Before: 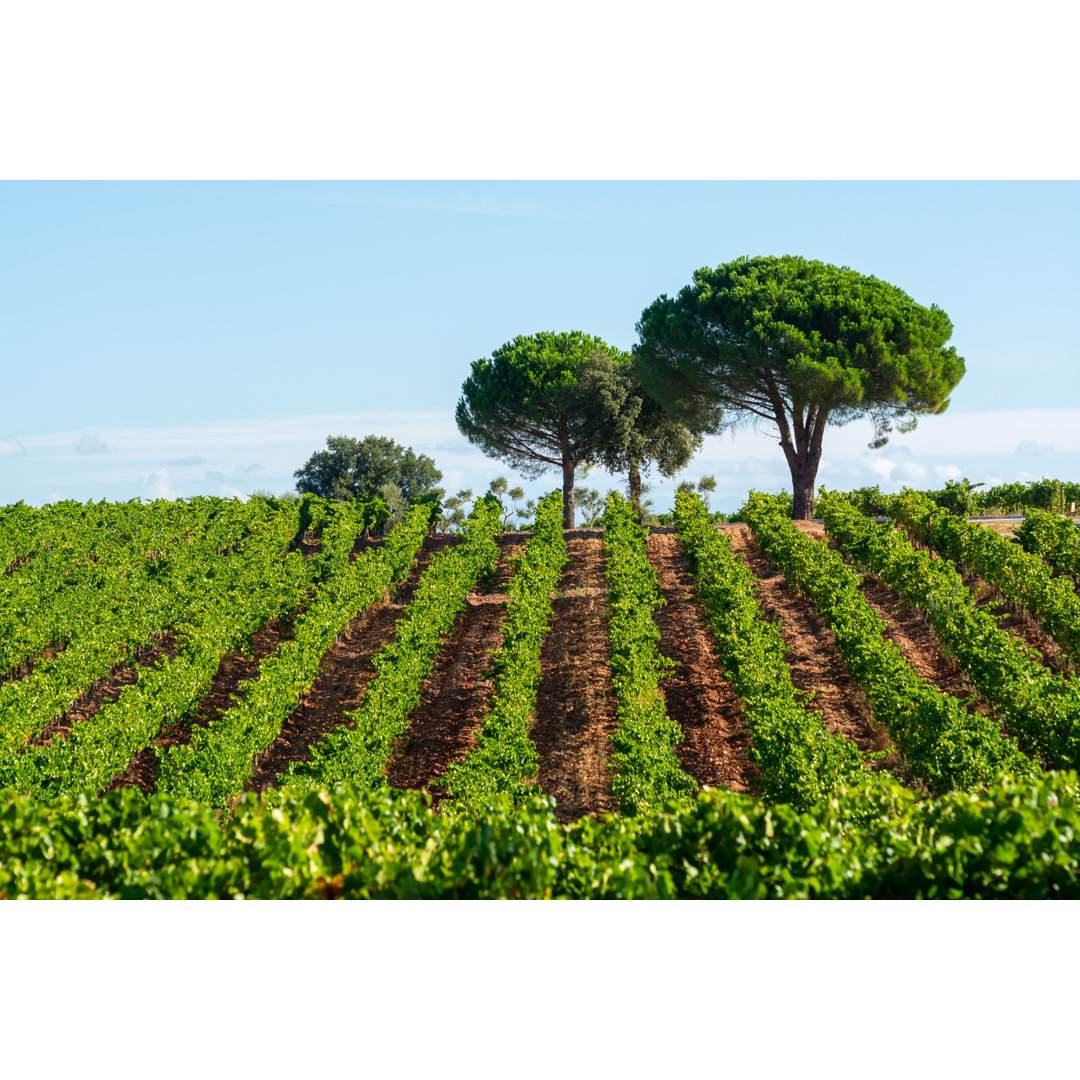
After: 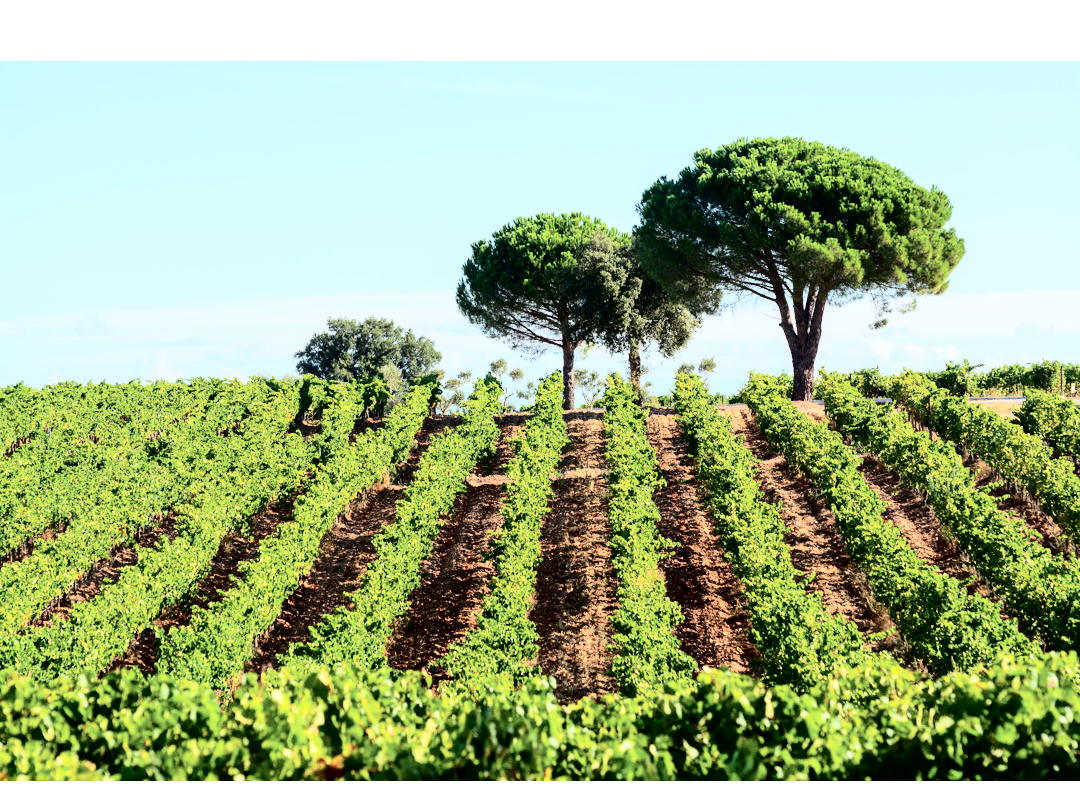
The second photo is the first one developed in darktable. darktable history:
tone curve: curves: ch0 [(0, 0) (0.004, 0) (0.133, 0.071) (0.325, 0.456) (0.832, 0.957) (1, 1)], color space Lab, independent channels, preserve colors none
crop: top 11.055%, bottom 13.935%
